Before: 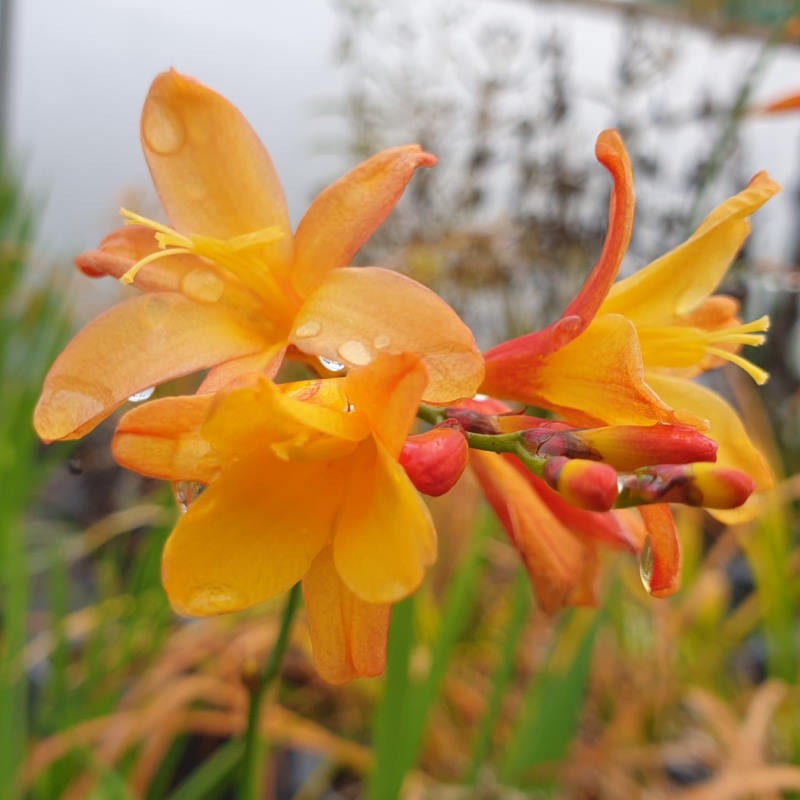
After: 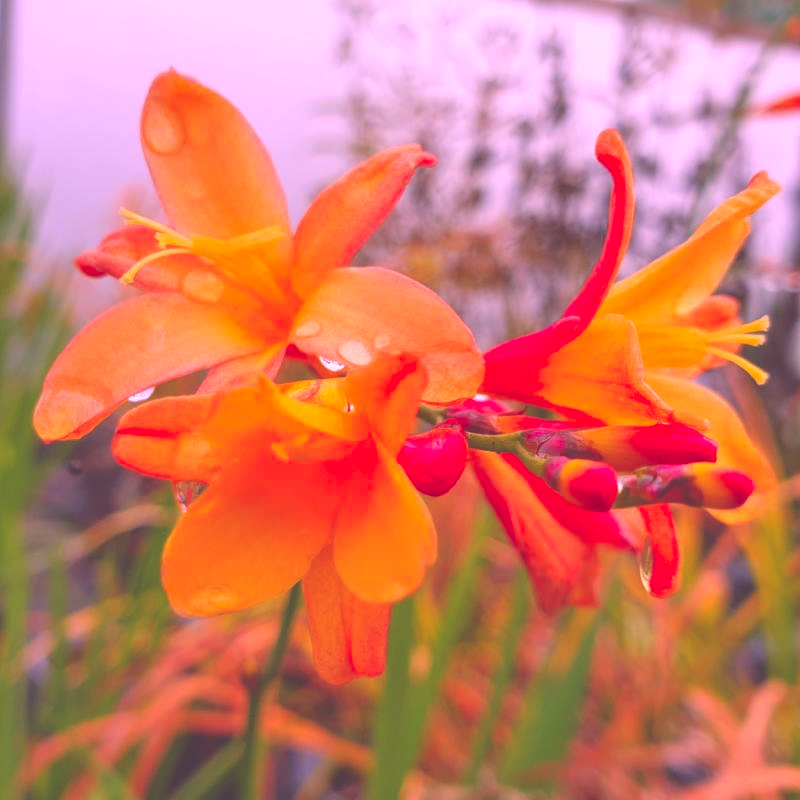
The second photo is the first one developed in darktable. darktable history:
exposure: black level correction -0.062, exposure -0.05 EV, compensate highlight preservation false
color correction: highlights a* 19.5, highlights b* -11.53, saturation 1.69
local contrast: on, module defaults
